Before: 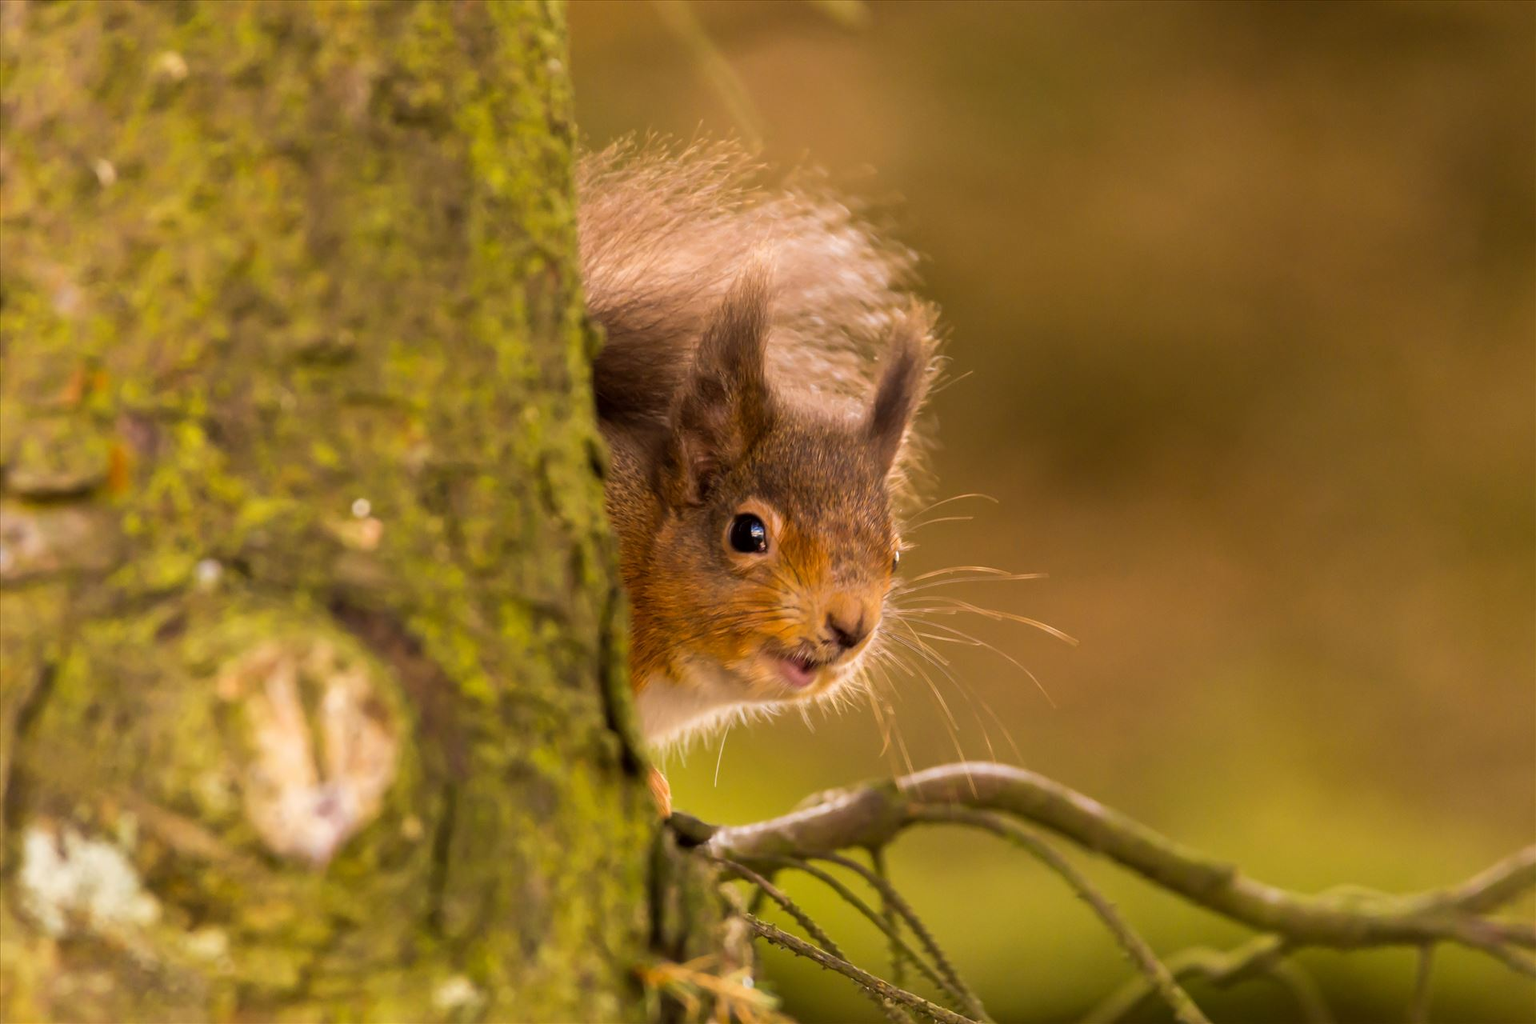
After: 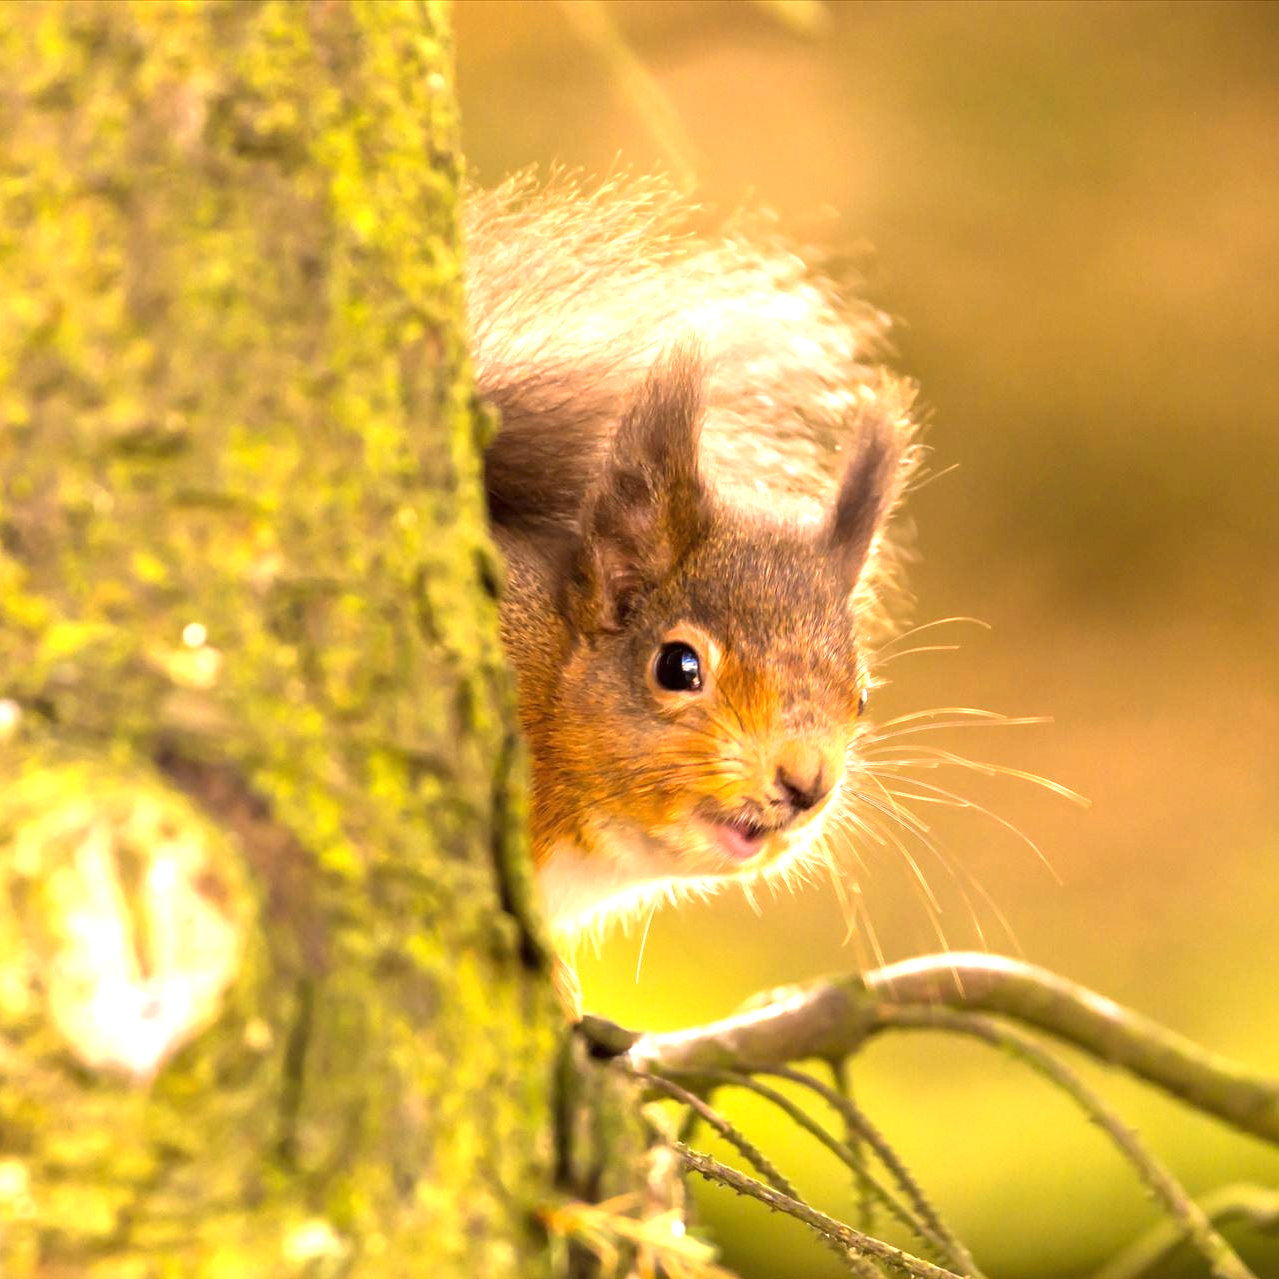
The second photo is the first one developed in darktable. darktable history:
crop and rotate: left 13.409%, right 19.924%
exposure: black level correction 0, exposure 1.379 EV, compensate exposure bias true, compensate highlight preservation false
